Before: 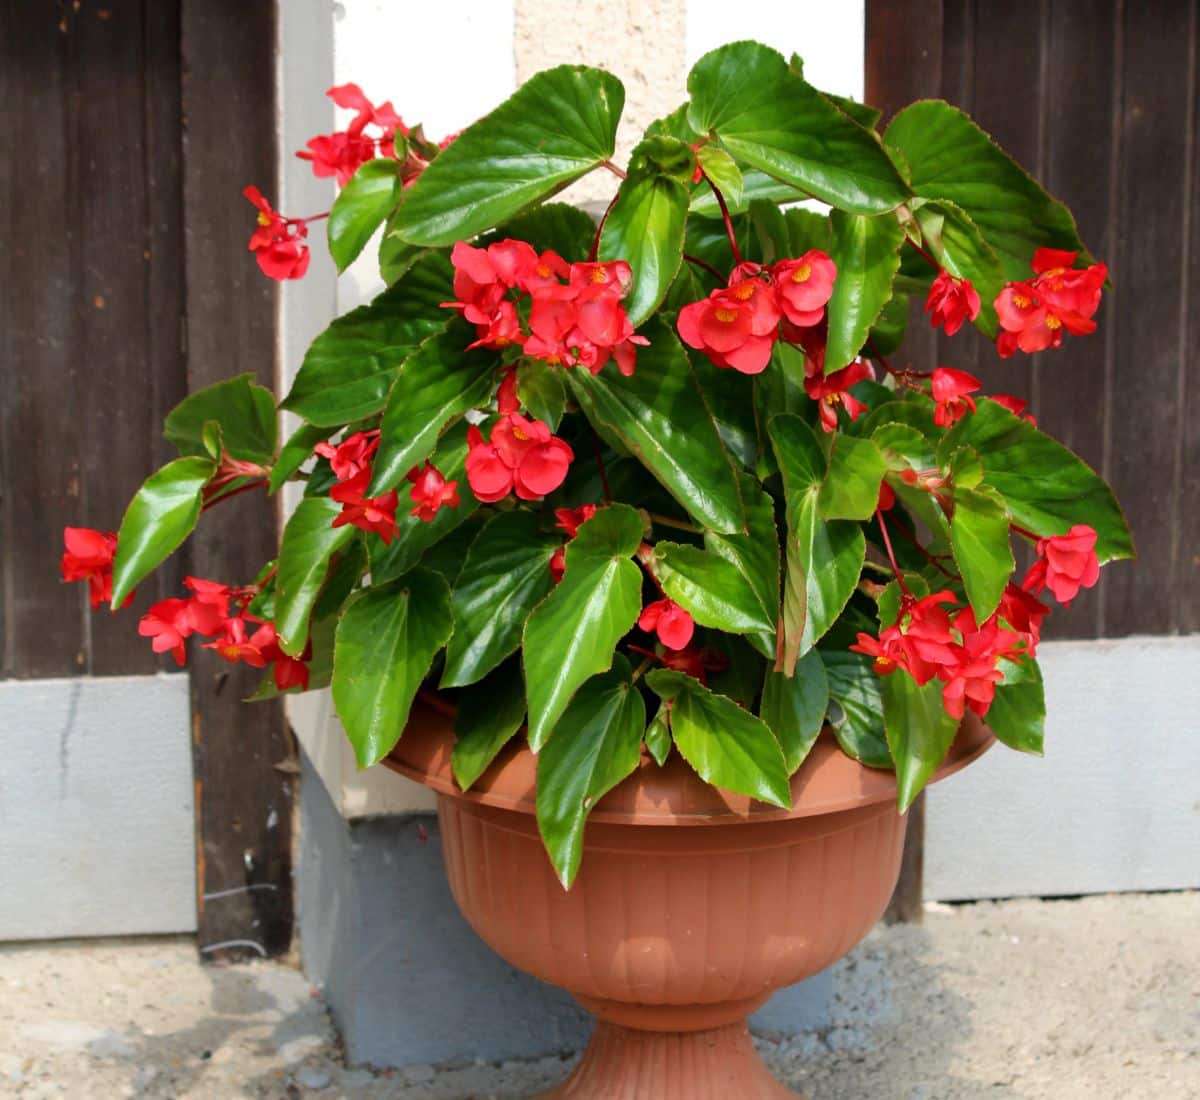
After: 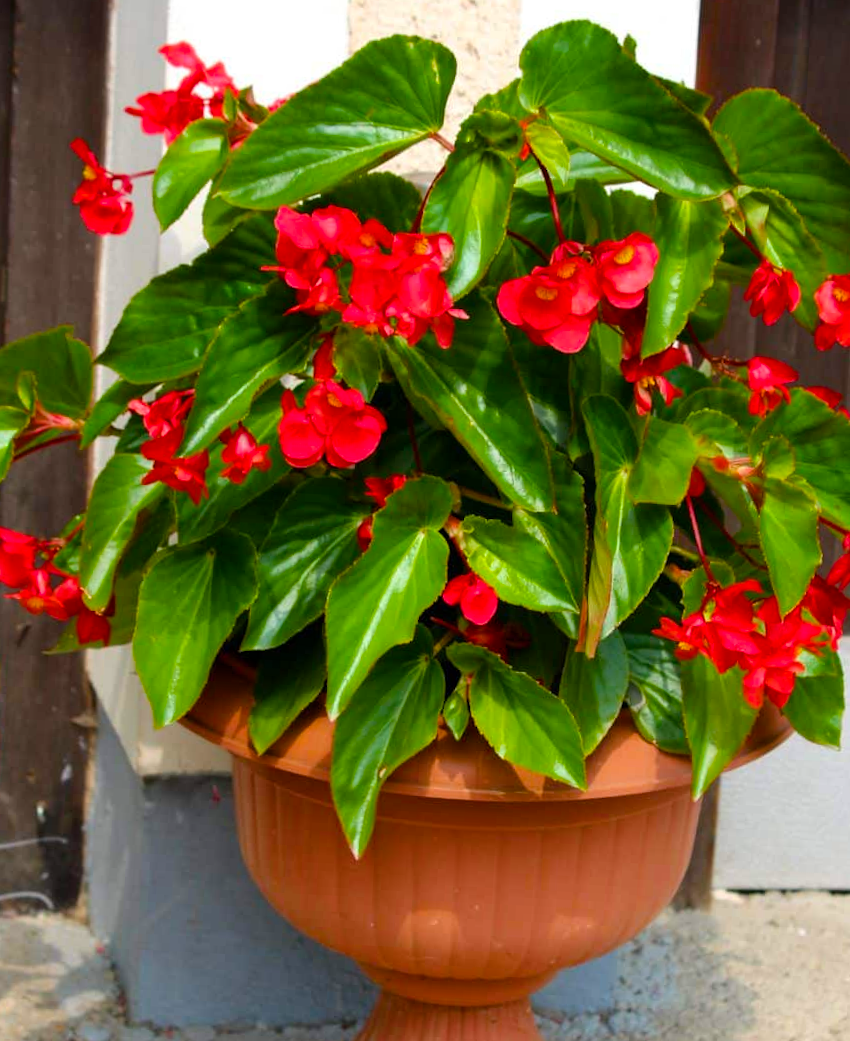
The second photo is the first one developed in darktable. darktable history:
crop and rotate: angle -3°, left 14.142%, top 0.025%, right 11.024%, bottom 0.052%
color balance rgb: perceptual saturation grading › global saturation 30.212%, global vibrance 20%
